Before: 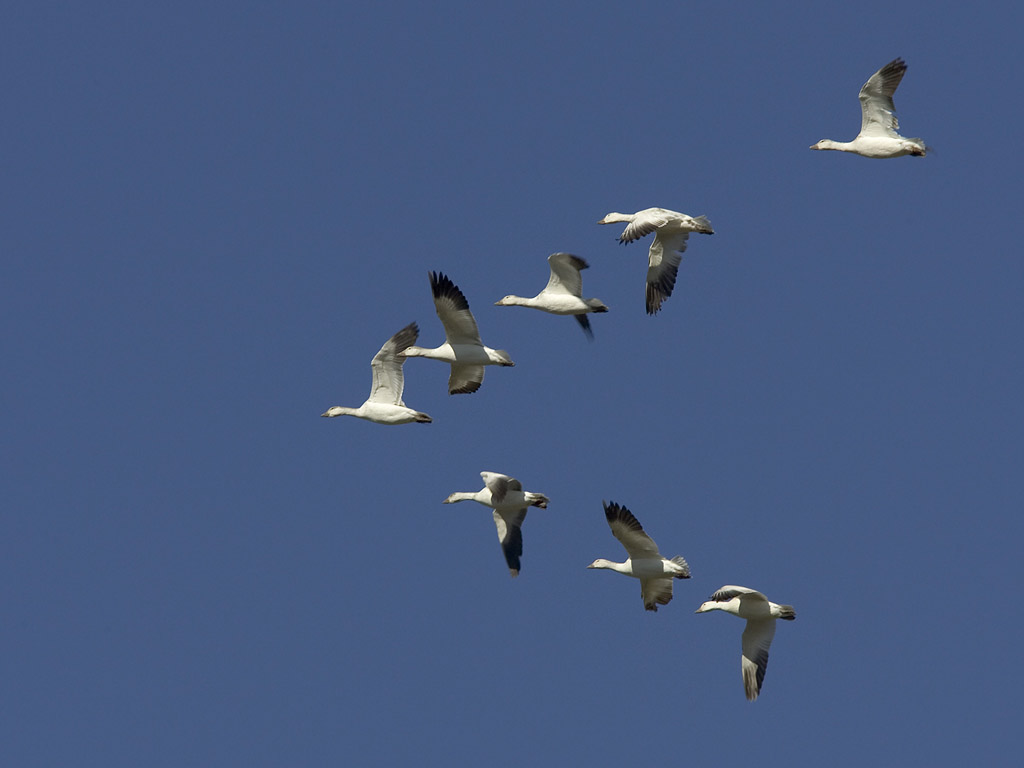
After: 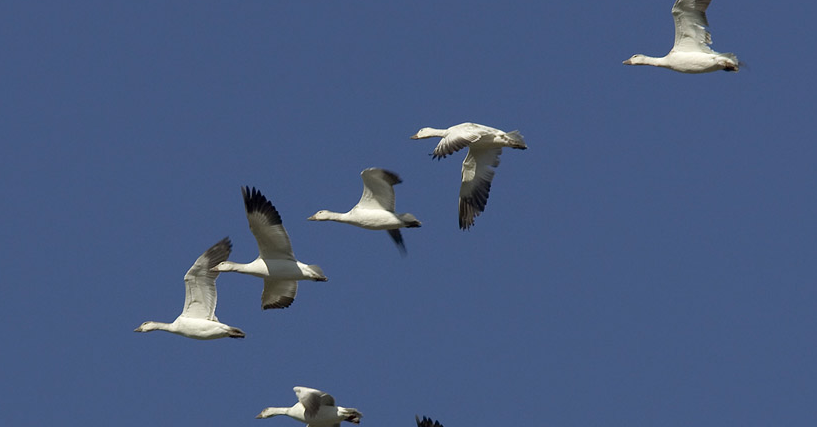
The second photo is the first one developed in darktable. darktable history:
crop: left 18.284%, top 11.075%, right 1.895%, bottom 33.302%
